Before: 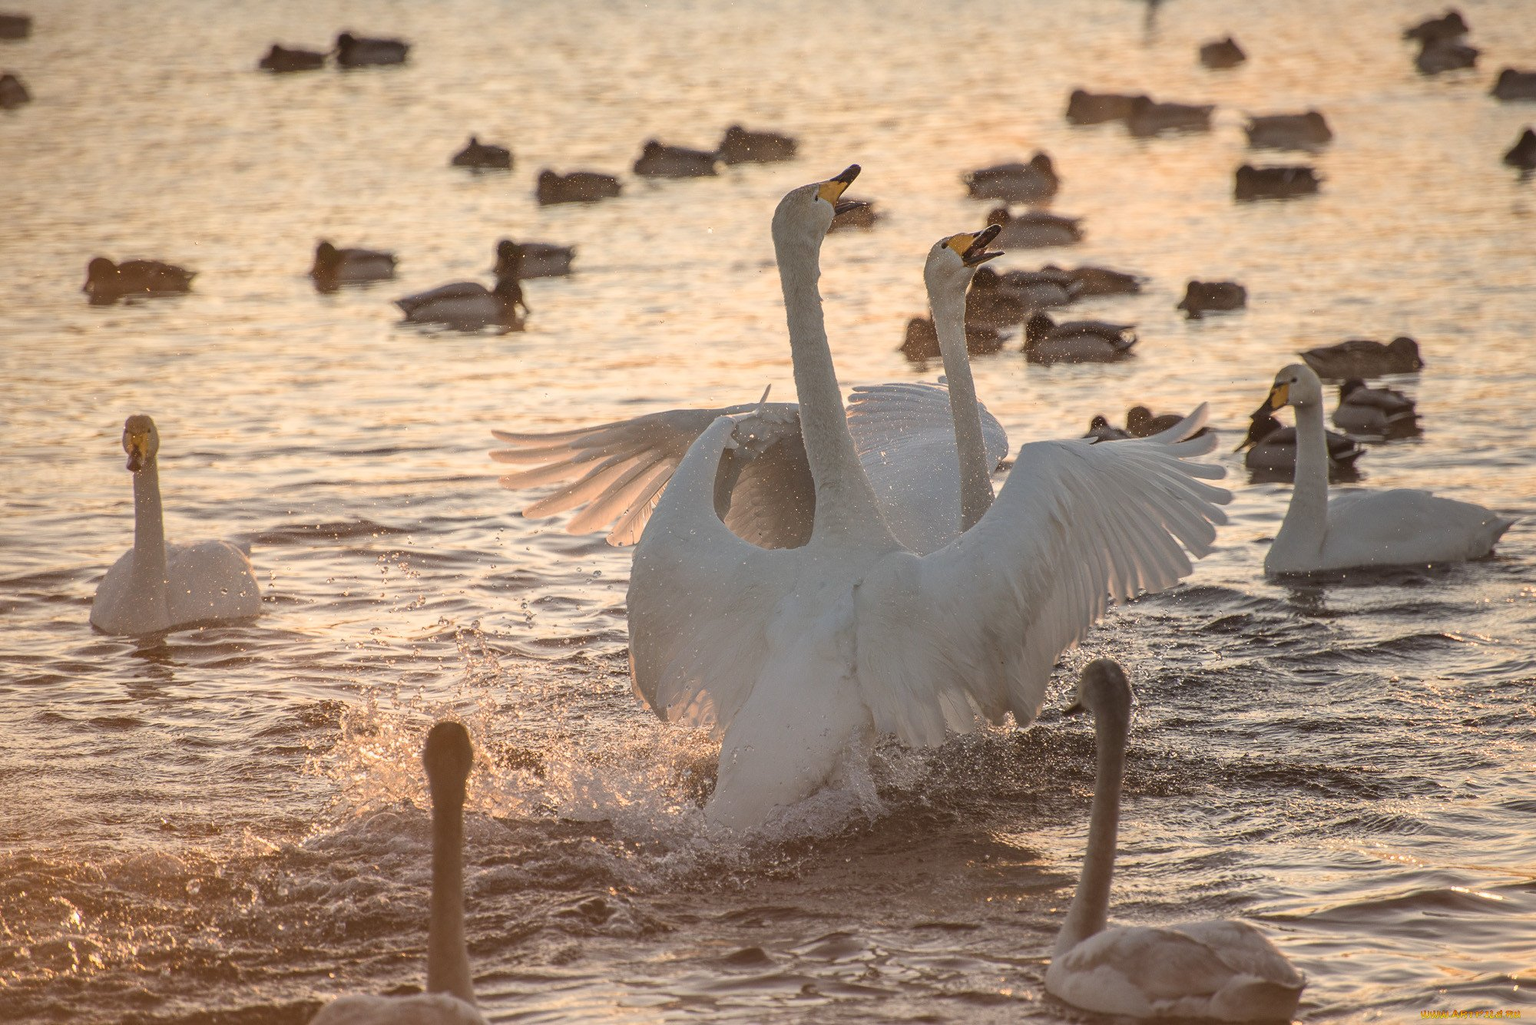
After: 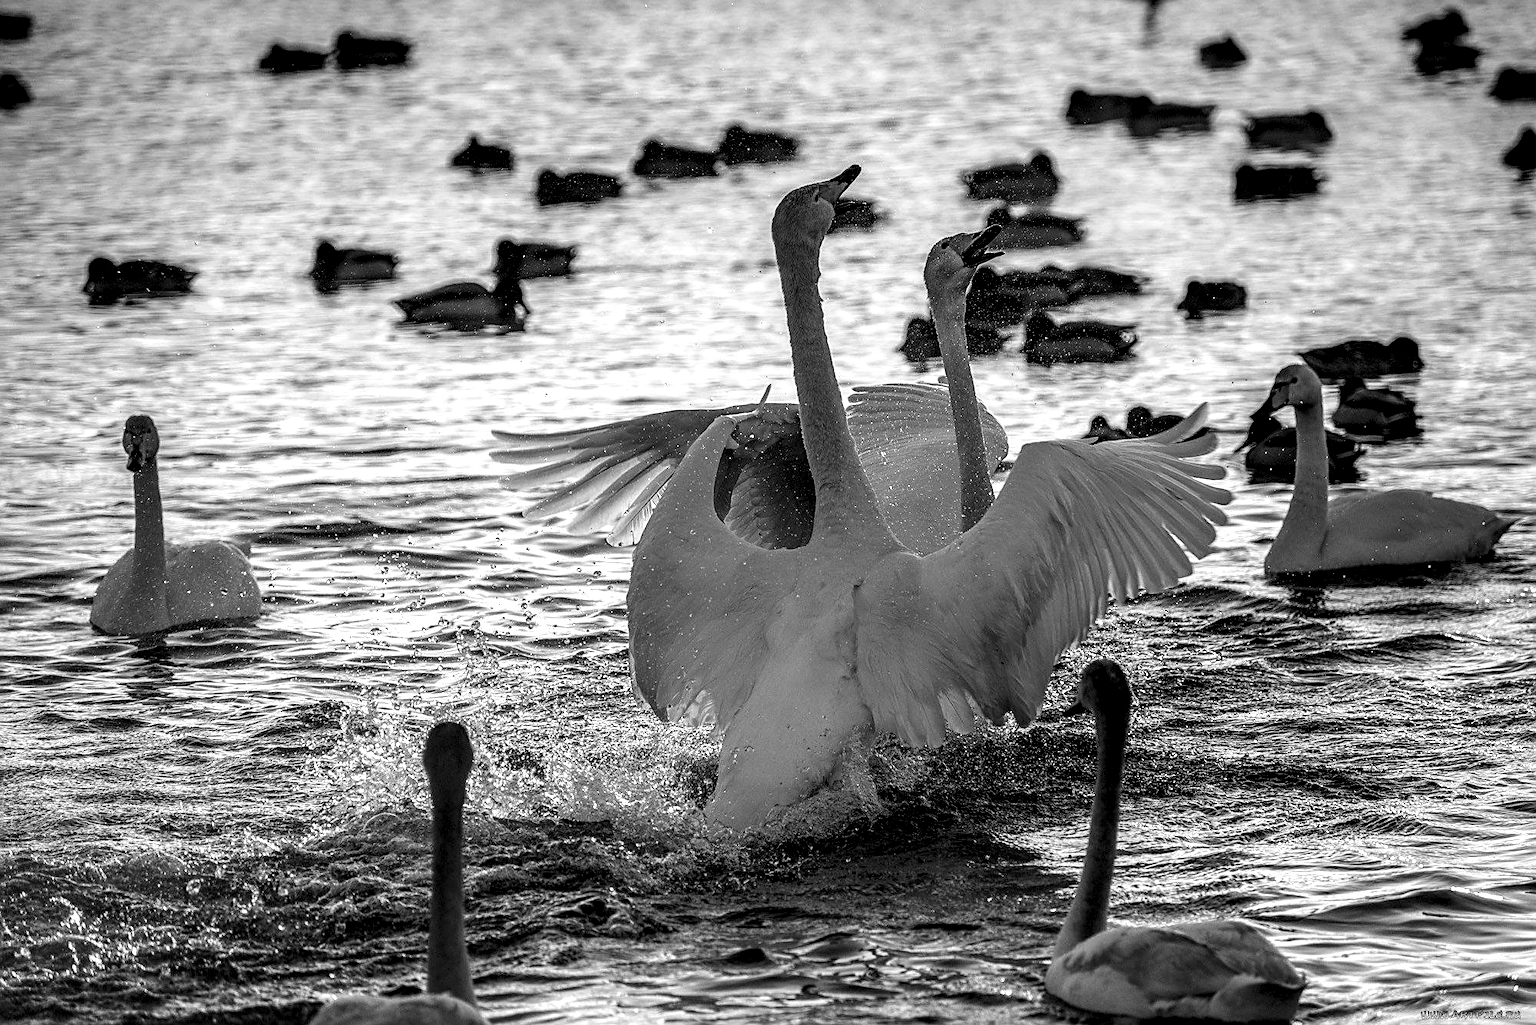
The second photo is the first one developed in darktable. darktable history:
local contrast: shadows 185%, detail 225%
sharpen: radius 1.967
color calibration: output gray [0.22, 0.42, 0.37, 0], gray › normalize channels true, illuminant same as pipeline (D50), adaptation XYZ, x 0.346, y 0.359, gamut compression 0
